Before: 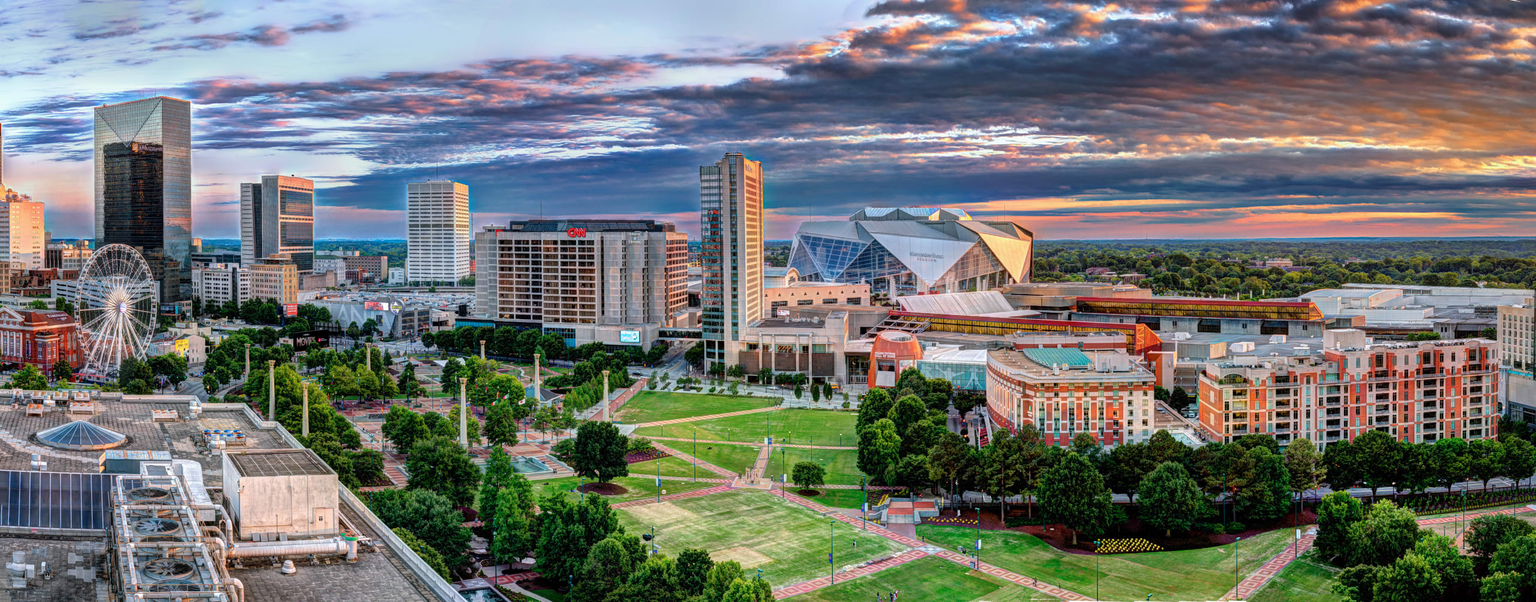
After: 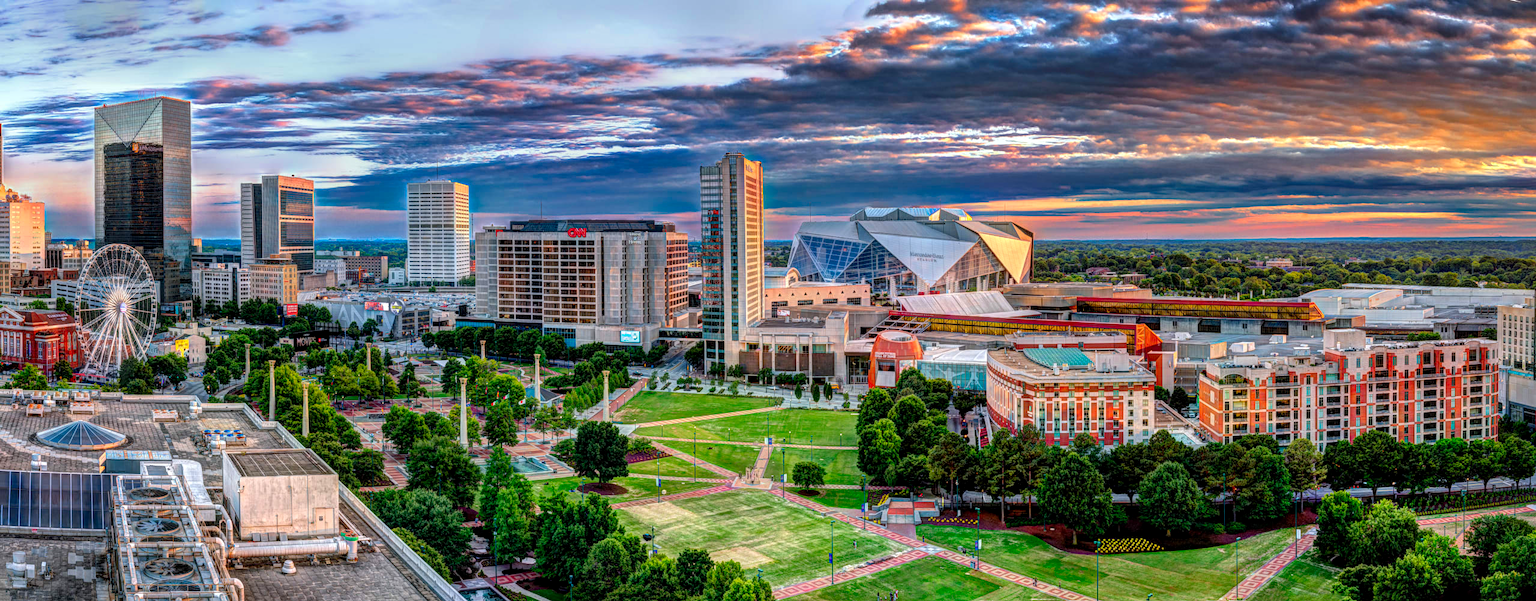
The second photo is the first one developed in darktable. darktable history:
color zones: curves: ch0 [(0, 0.613) (0.01, 0.613) (0.245, 0.448) (0.498, 0.529) (0.642, 0.665) (0.879, 0.777) (0.99, 0.613)]; ch1 [(0, 0) (0.143, 0) (0.286, 0) (0.429, 0) (0.571, 0) (0.714, 0) (0.857, 0)], mix -121.96%
local contrast: on, module defaults
